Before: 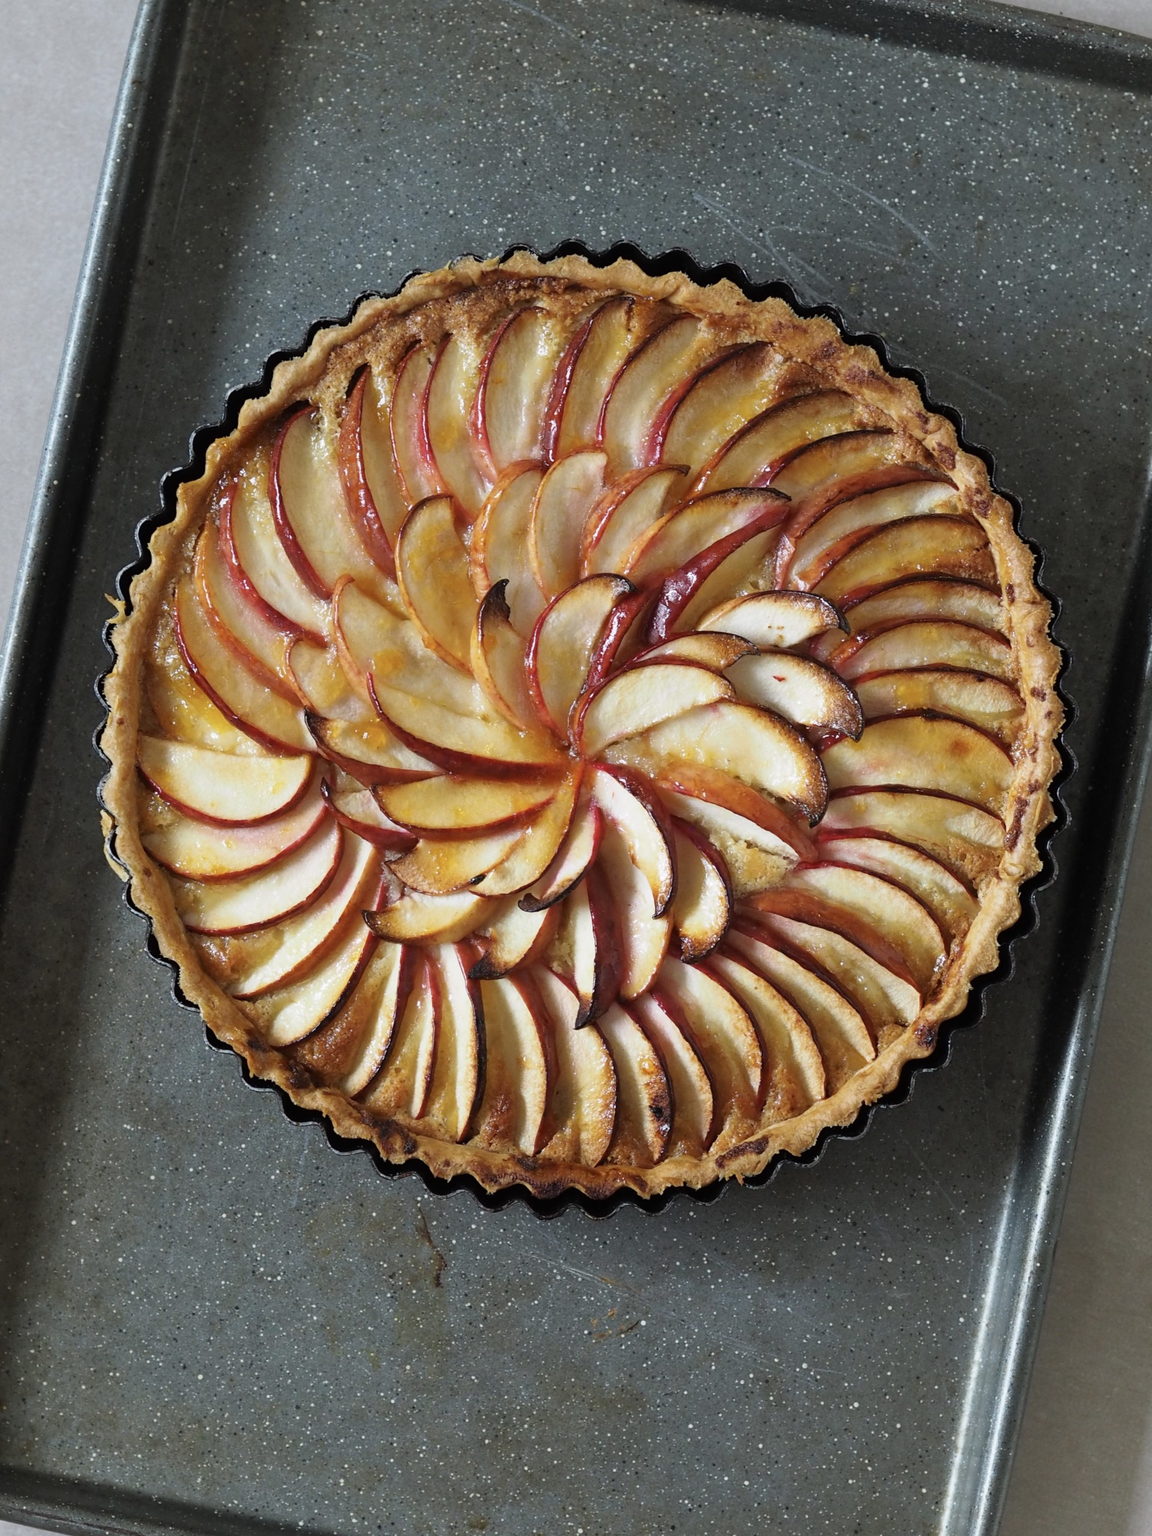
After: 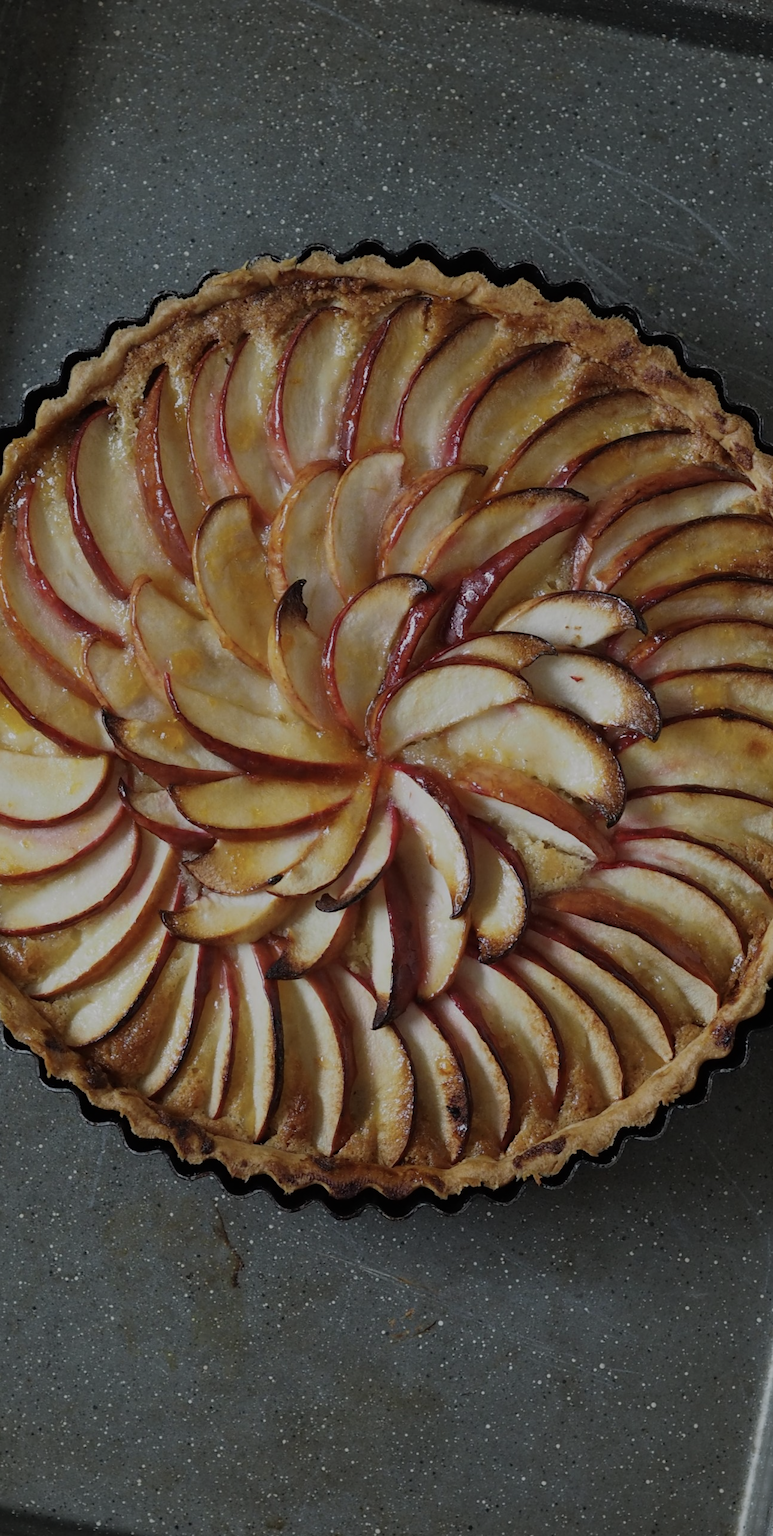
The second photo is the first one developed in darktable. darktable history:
vignetting: fall-off radius 94.79%, unbound false
exposure: exposure -0.923 EV, compensate exposure bias true, compensate highlight preservation false
contrast brightness saturation: saturation -0.058
crop and rotate: left 17.629%, right 15.233%
